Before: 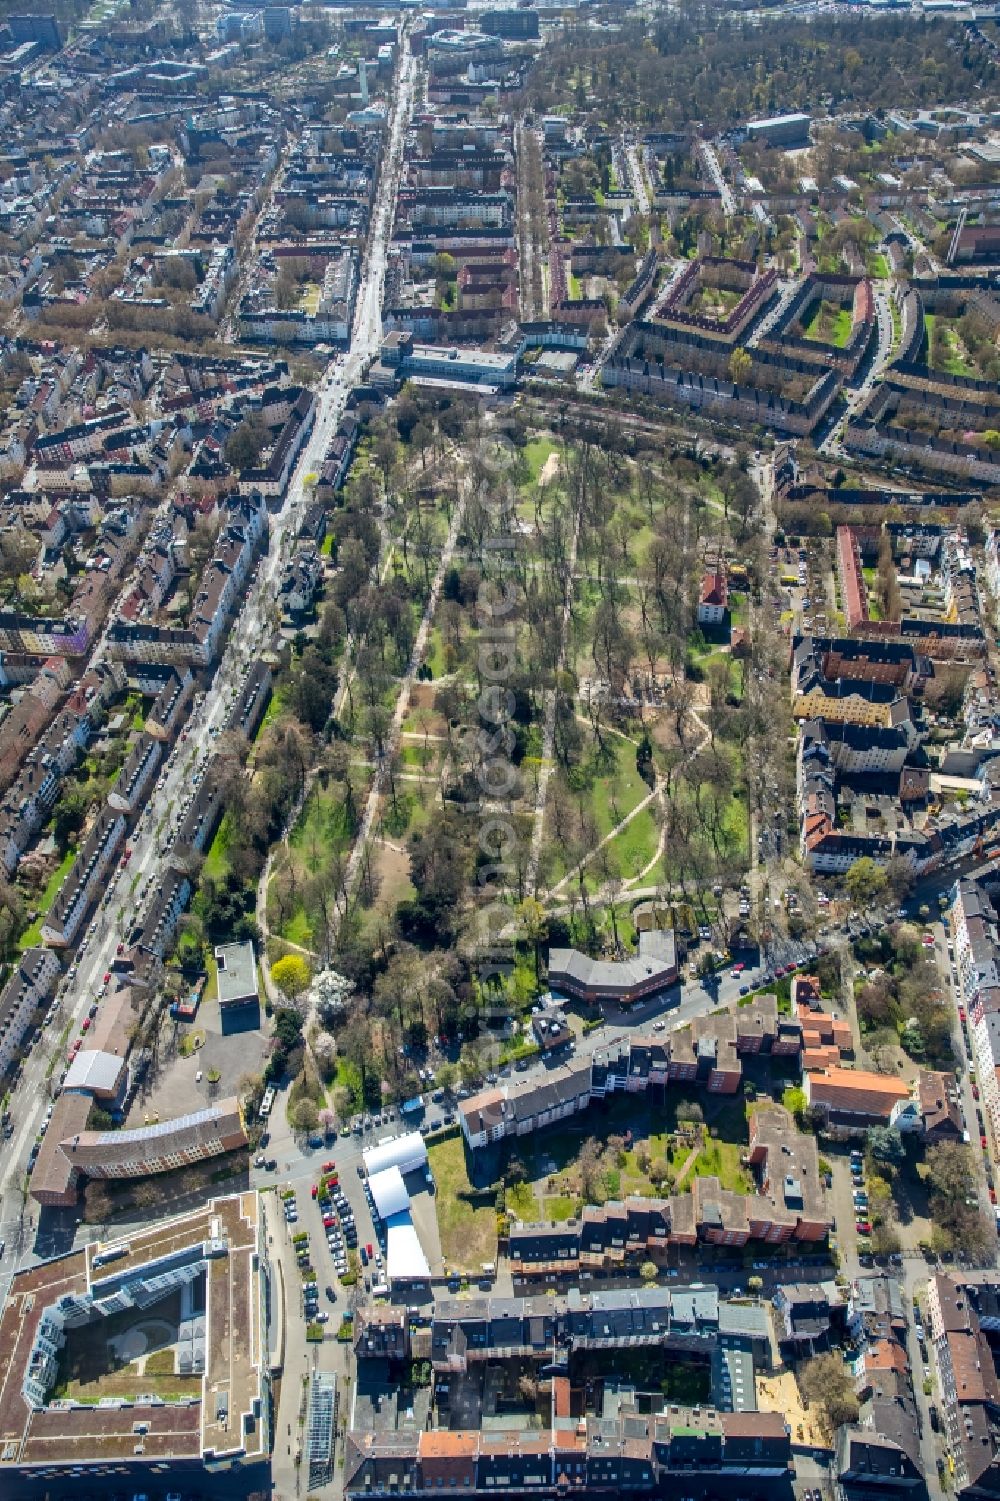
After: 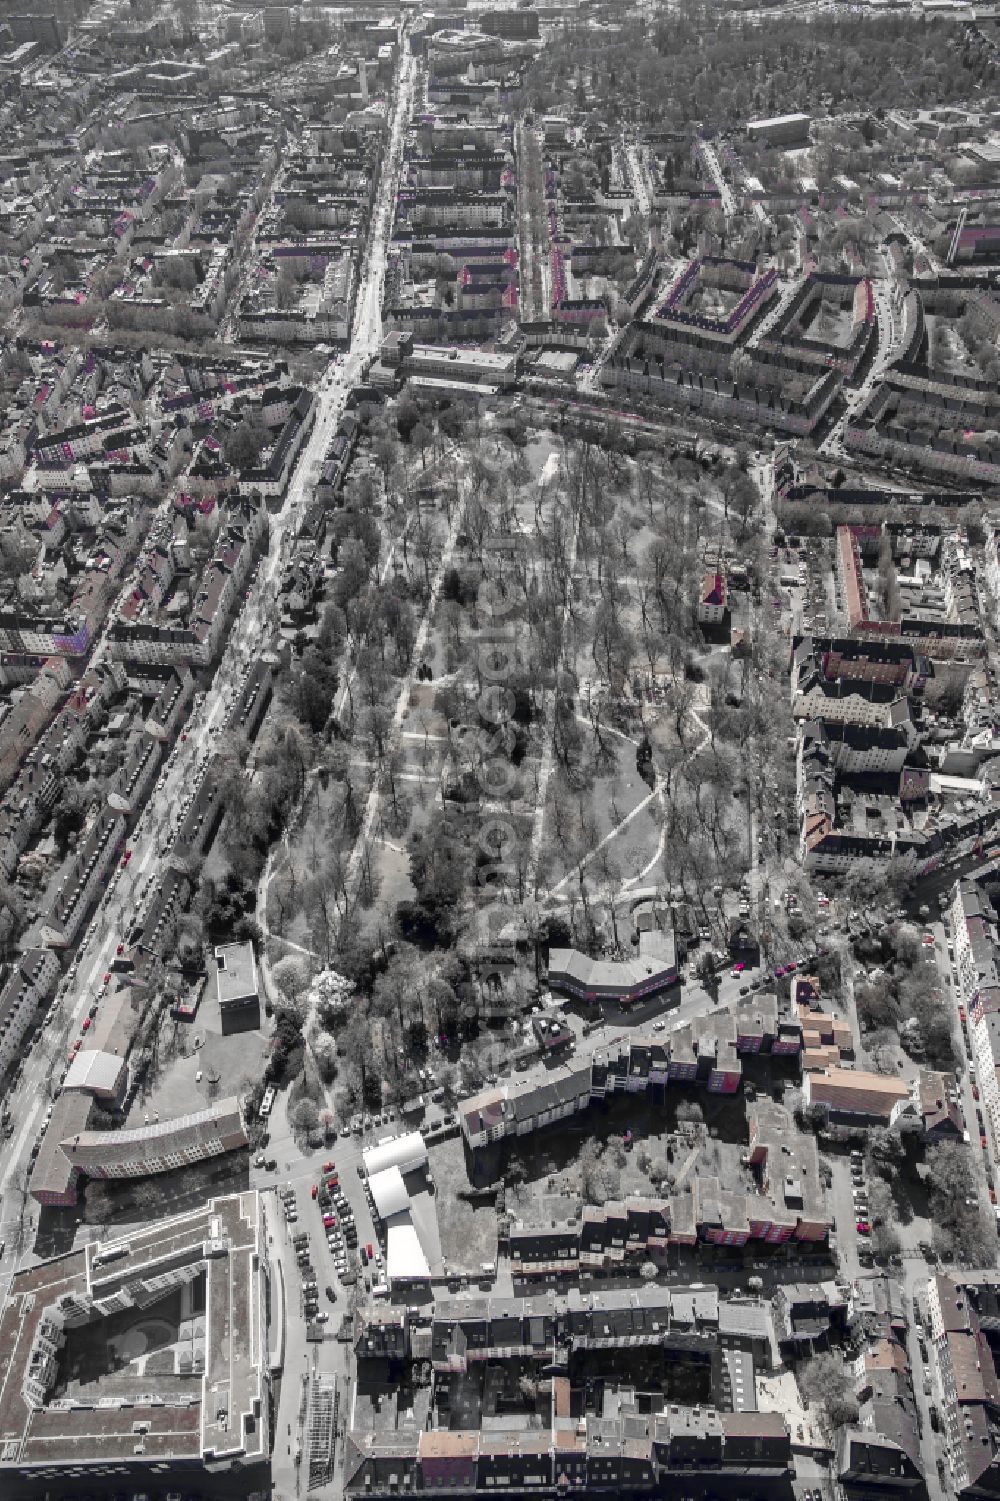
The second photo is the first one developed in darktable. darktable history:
color zones: curves: ch0 [(0, 0.278) (0.143, 0.5) (0.286, 0.5) (0.429, 0.5) (0.571, 0.5) (0.714, 0.5) (0.857, 0.5) (1, 0.5)]; ch1 [(0, 1) (0.143, 0.165) (0.286, 0) (0.429, 0) (0.571, 0) (0.714, 0) (0.857, 0.5) (1, 0.5)]; ch2 [(0, 0.508) (0.143, 0.5) (0.286, 0.5) (0.429, 0.5) (0.571, 0.5) (0.714, 0.5) (0.857, 0.5) (1, 0.5)]
color balance rgb: power › luminance 1.706%, highlights gain › chroma 3.102%, highlights gain › hue 77.32°, perceptual saturation grading › global saturation -3.167%, perceptual saturation grading › shadows -1.031%, global vibrance 14.22%
